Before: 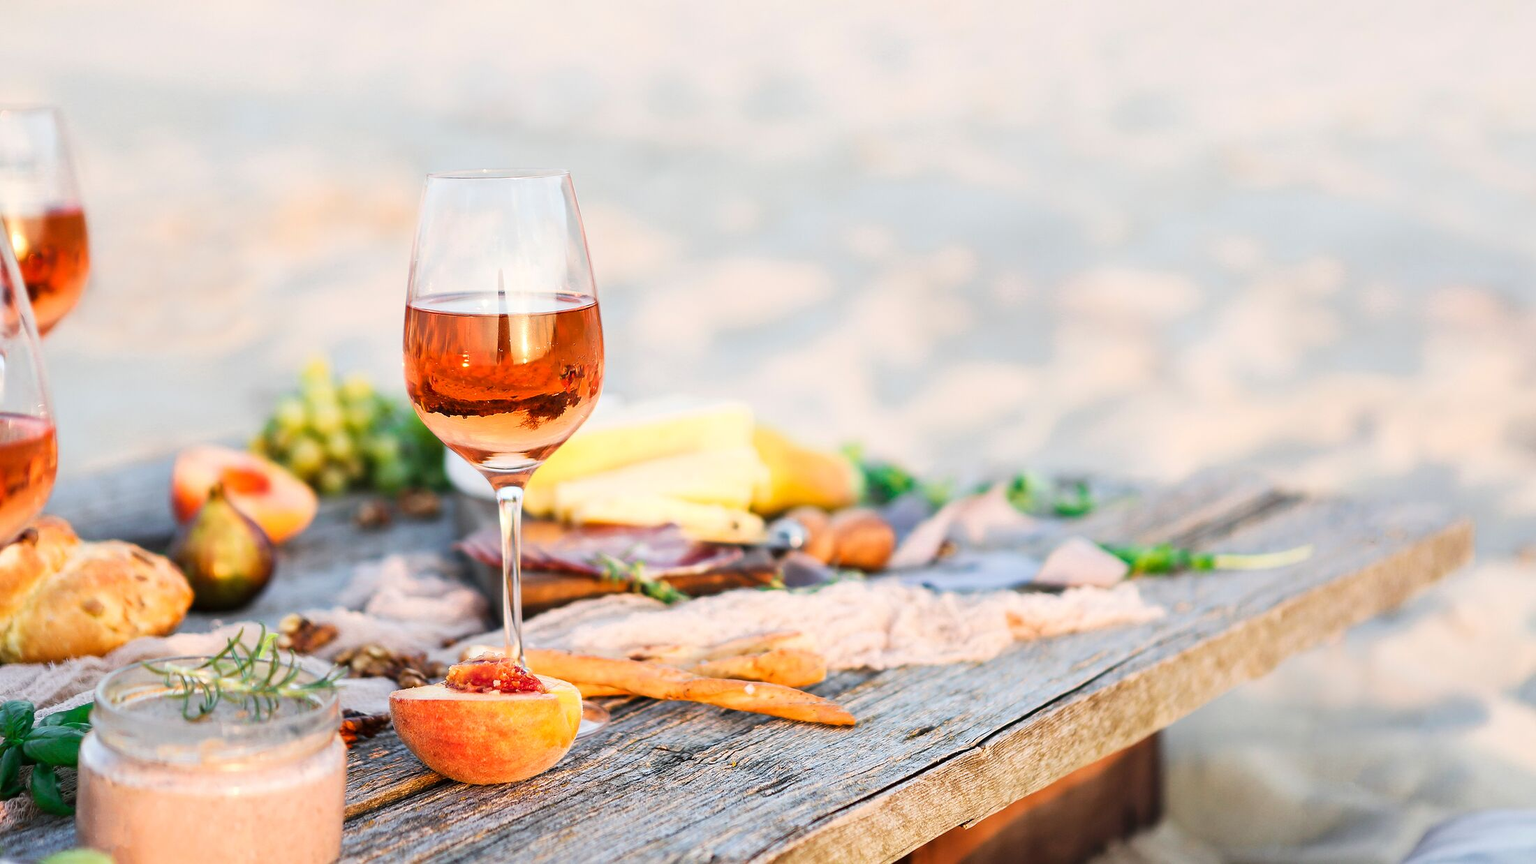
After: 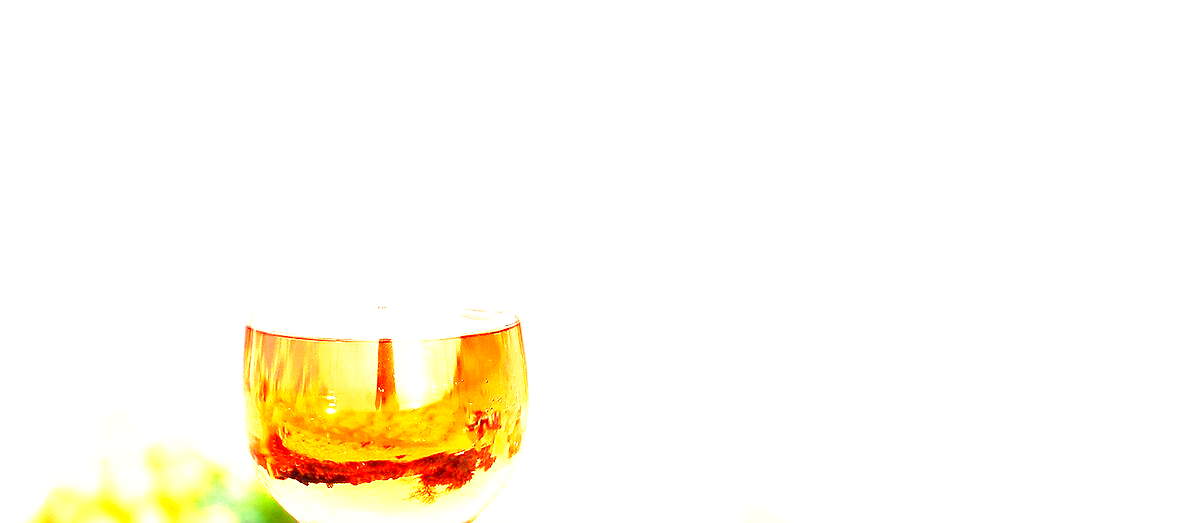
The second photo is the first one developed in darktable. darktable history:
tone curve: curves: ch0 [(0, 0) (0.003, 0.001) (0.011, 0.005) (0.025, 0.01) (0.044, 0.019) (0.069, 0.029) (0.1, 0.042) (0.136, 0.078) (0.177, 0.129) (0.224, 0.182) (0.277, 0.246) (0.335, 0.318) (0.399, 0.396) (0.468, 0.481) (0.543, 0.573) (0.623, 0.672) (0.709, 0.777) (0.801, 0.881) (0.898, 0.975) (1, 1)], preserve colors none
crop: left 15.306%, top 9.065%, right 30.789%, bottom 48.638%
exposure: black level correction 0.001, exposure 1.822 EV, compensate exposure bias true, compensate highlight preservation false
white balance: red 1.123, blue 0.83
